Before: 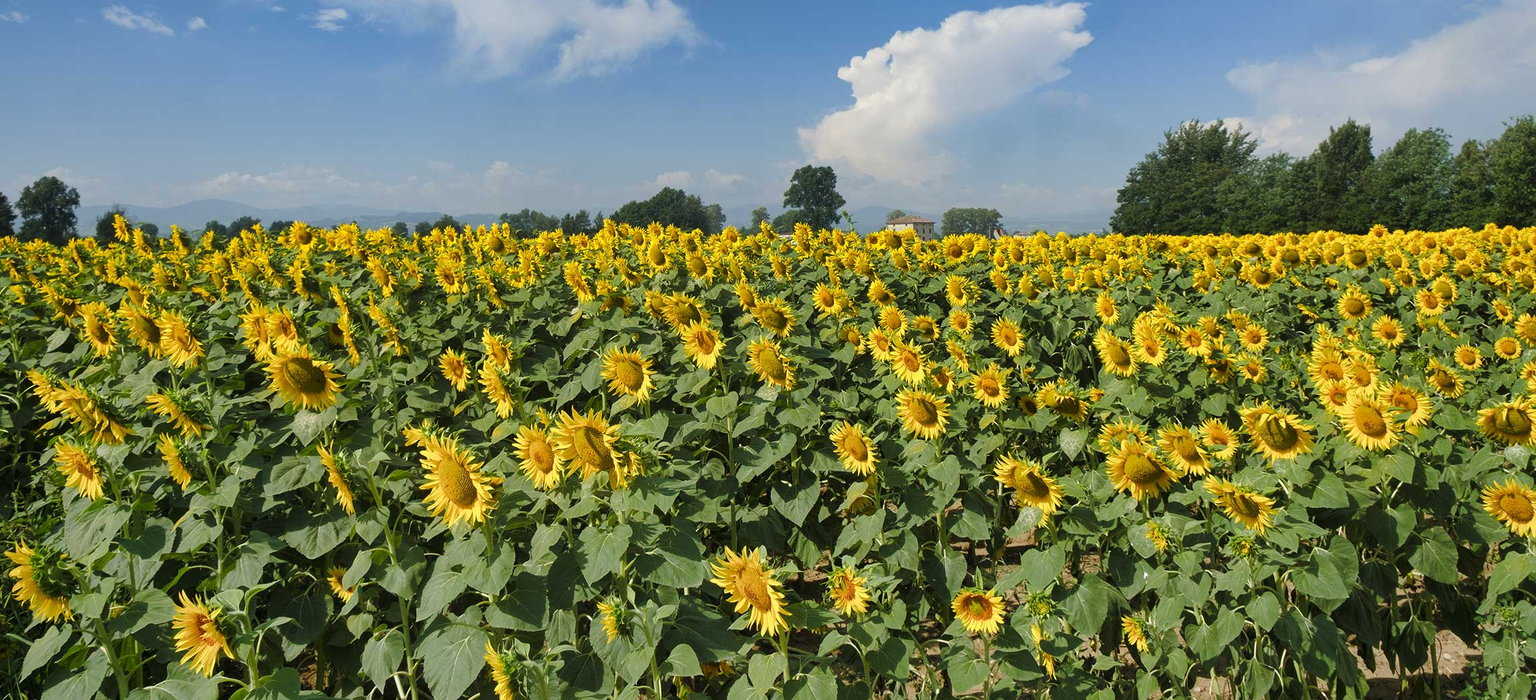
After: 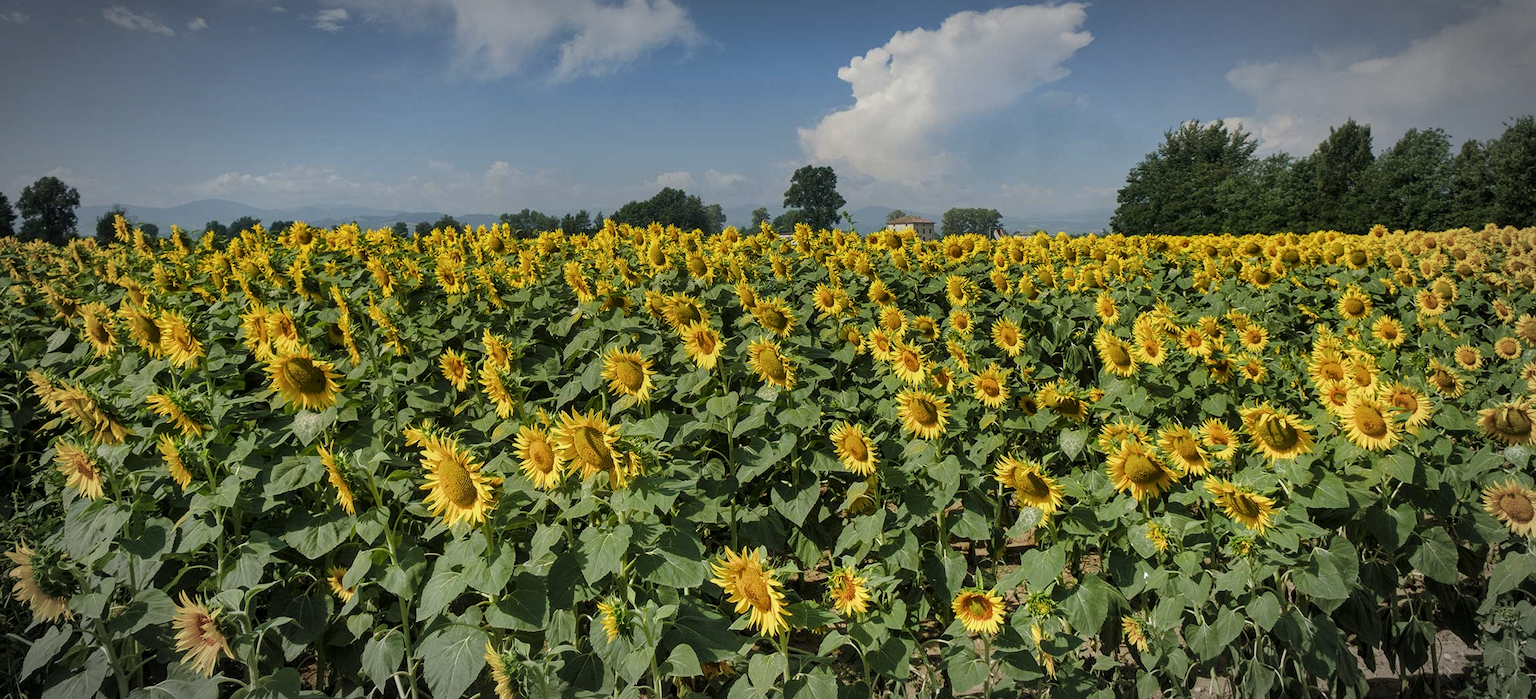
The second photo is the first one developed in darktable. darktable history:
local contrast: on, module defaults
contrast brightness saturation: contrast 0.01, saturation -0.05
vignetting: automatic ratio true
graduated density: rotation -0.352°, offset 57.64
